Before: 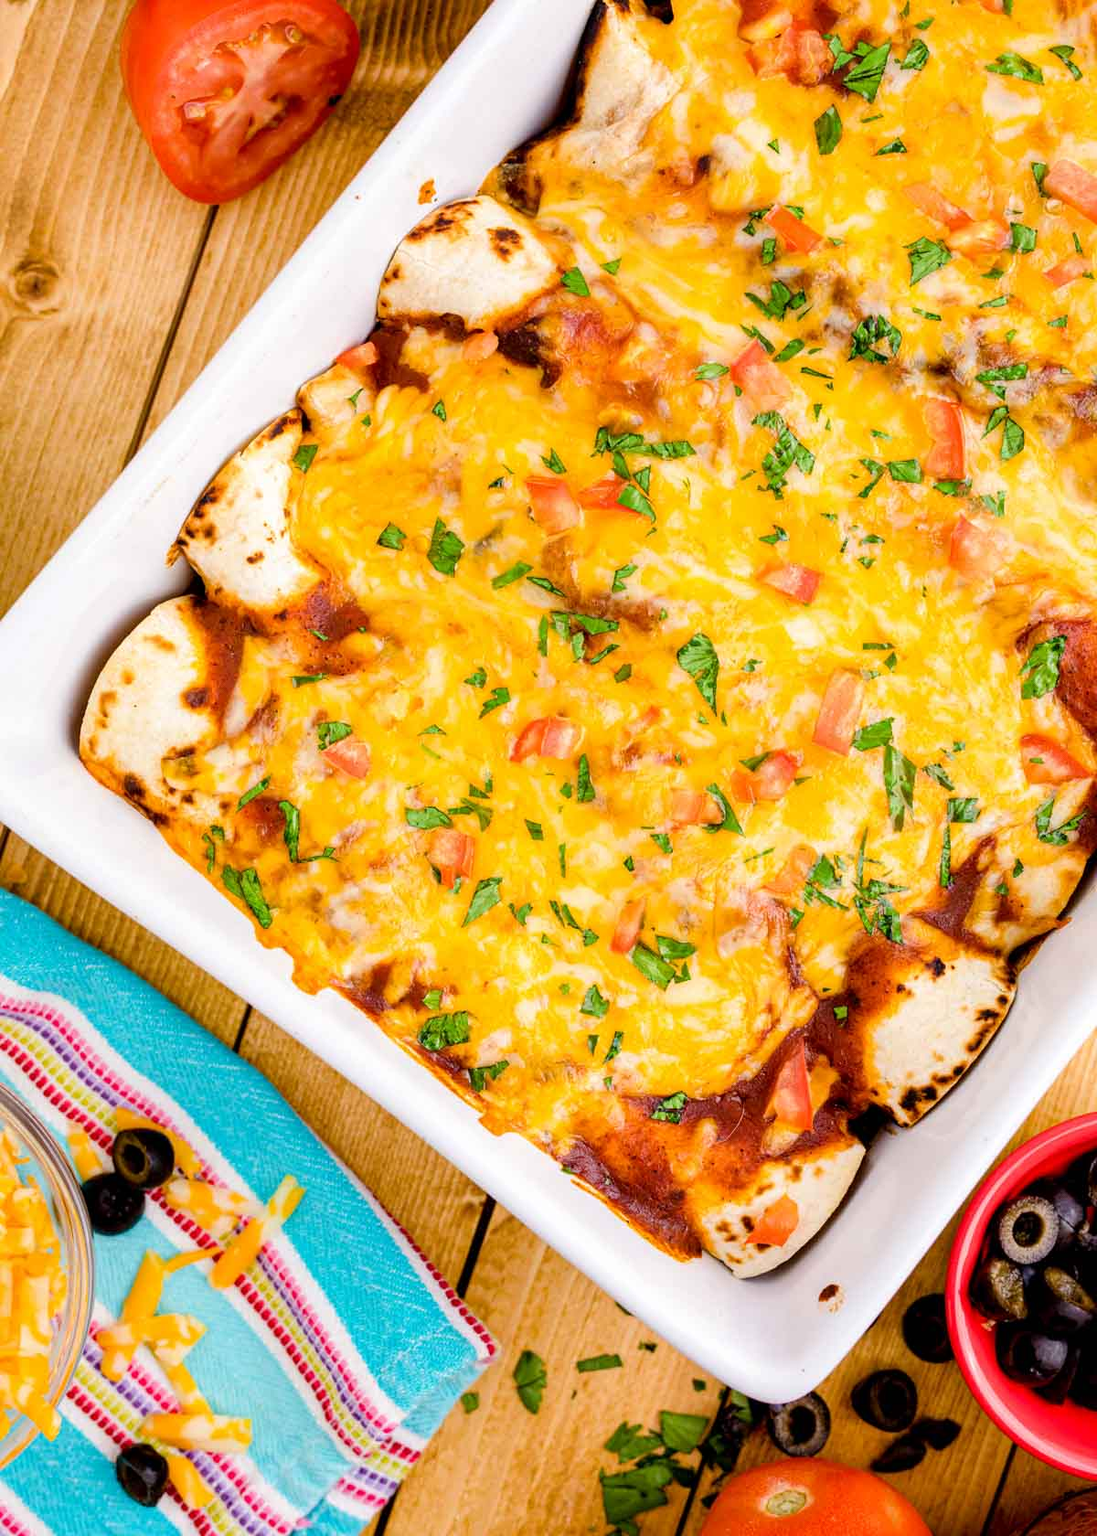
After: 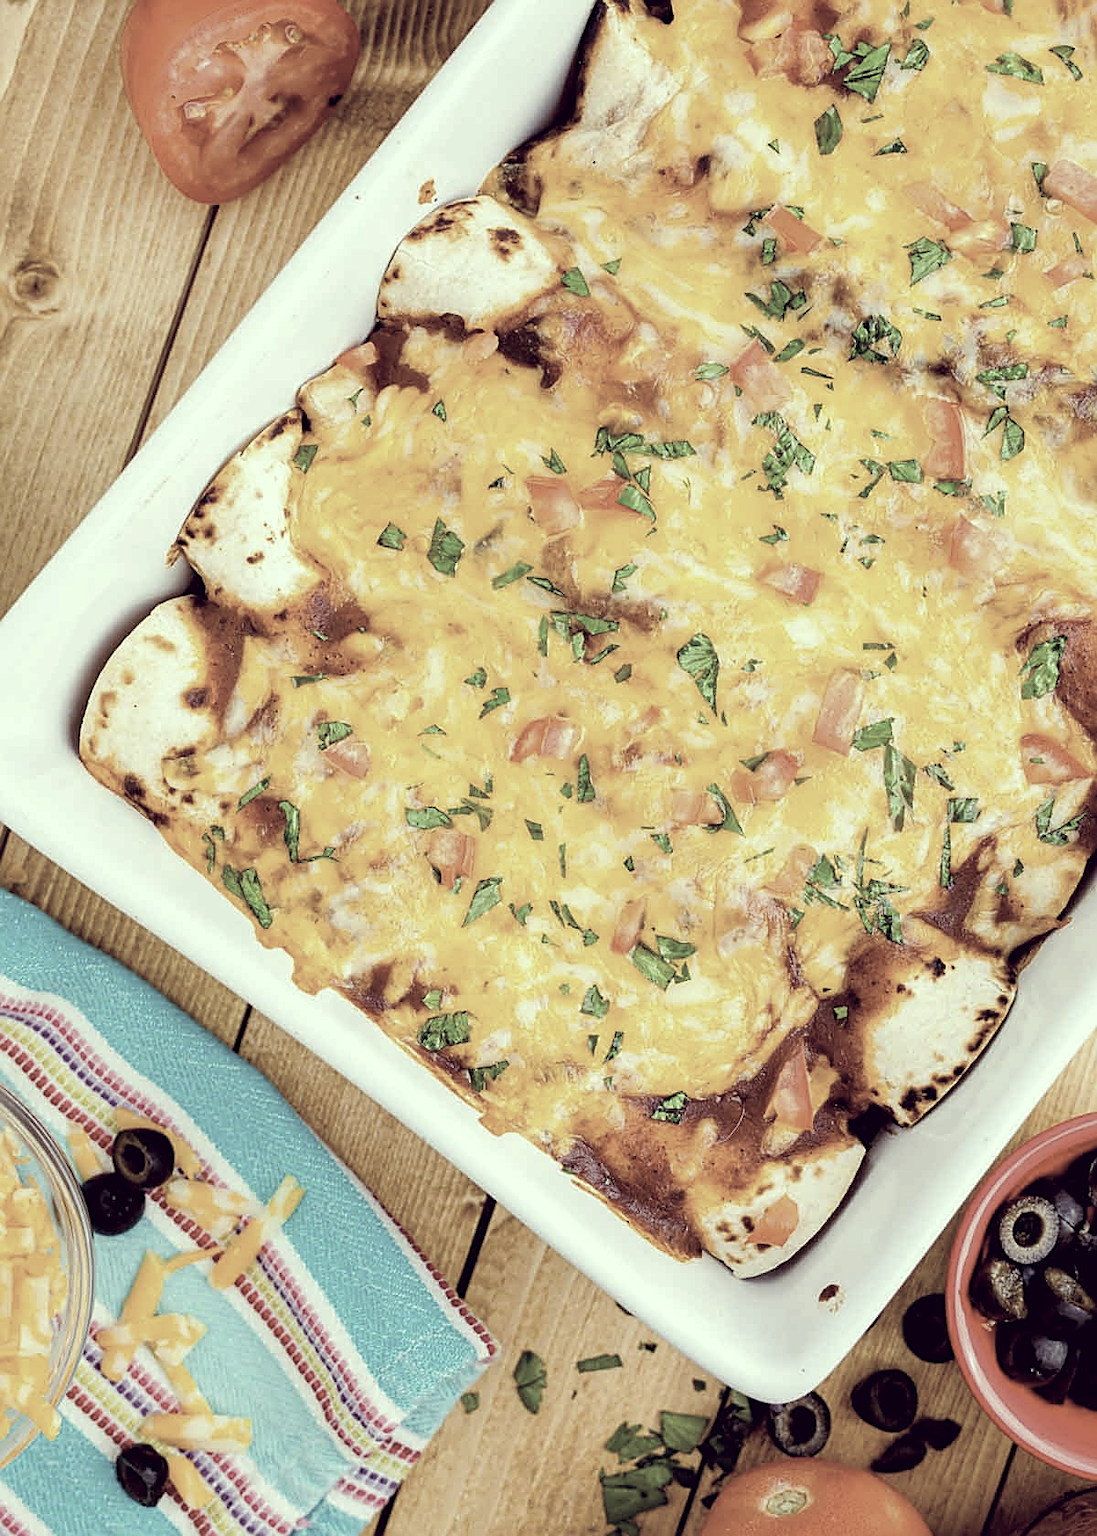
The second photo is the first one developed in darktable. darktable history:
sharpen: on, module defaults
color correction: highlights a* -20.88, highlights b* 20.94, shadows a* 19.54, shadows b* -19.86, saturation 0.4
